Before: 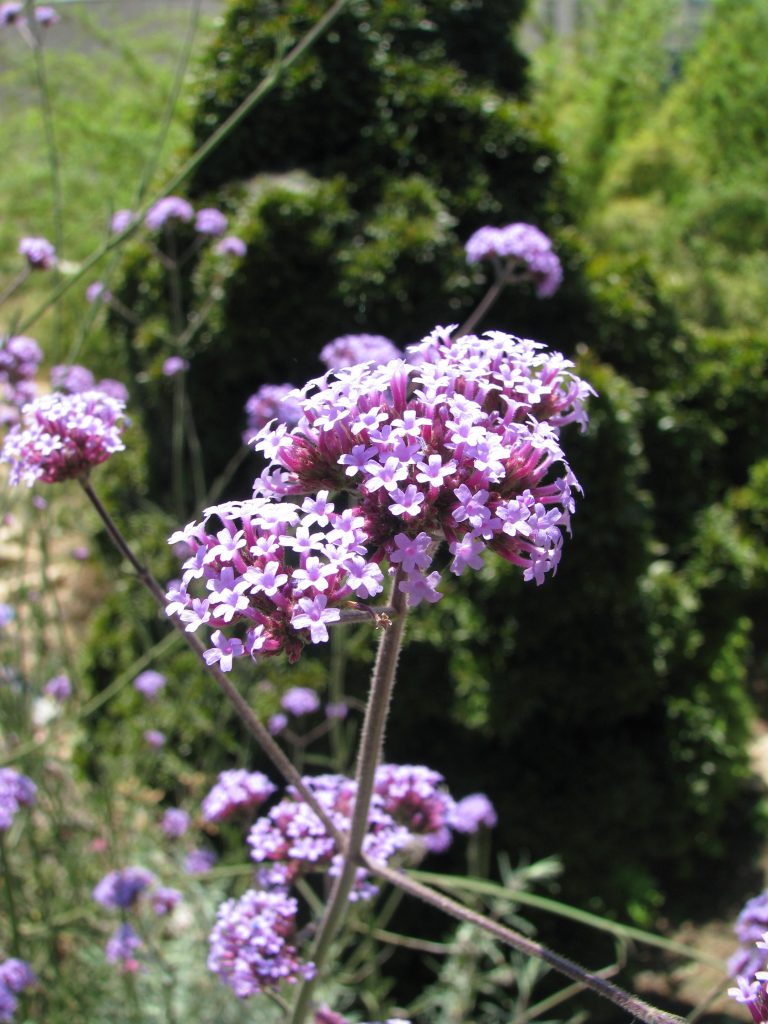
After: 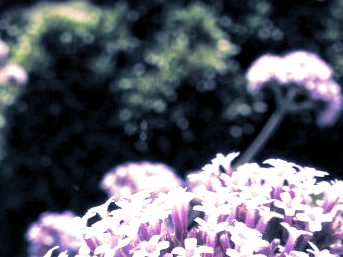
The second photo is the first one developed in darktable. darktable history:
global tonemap: drago (1, 100), detail 1
fill light: on, module defaults
local contrast: highlights 123%, shadows 126%, detail 140%, midtone range 0.254
white balance: red 0.954, blue 1.079
crop: left 28.64%, top 16.832%, right 26.637%, bottom 58.055%
split-toning: shadows › hue 226.8°, shadows › saturation 0.56, highlights › hue 28.8°, balance -40, compress 0%
color correction: highlights a* -0.95, highlights b* 4.5, shadows a* 3.55
